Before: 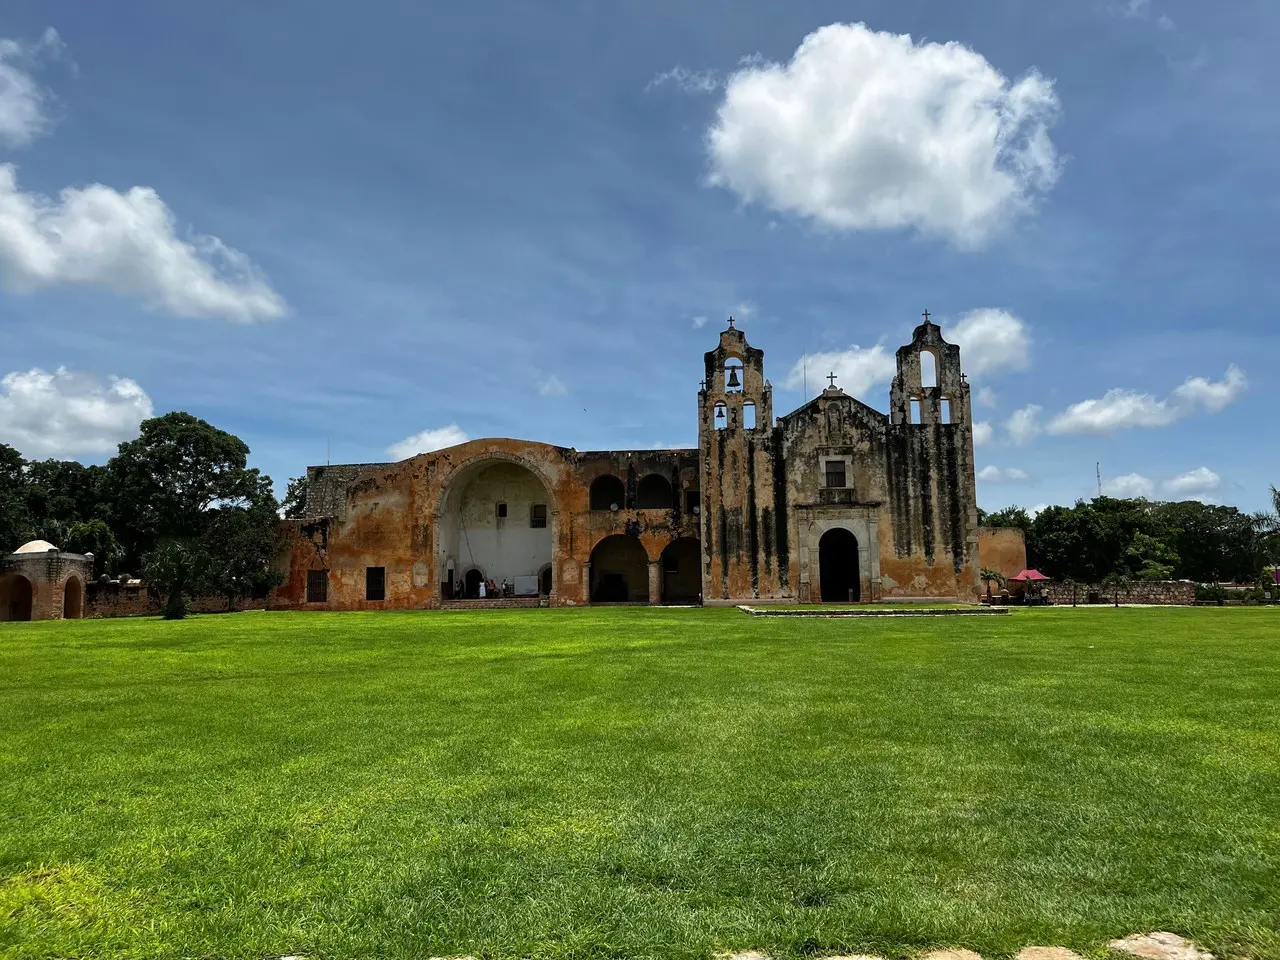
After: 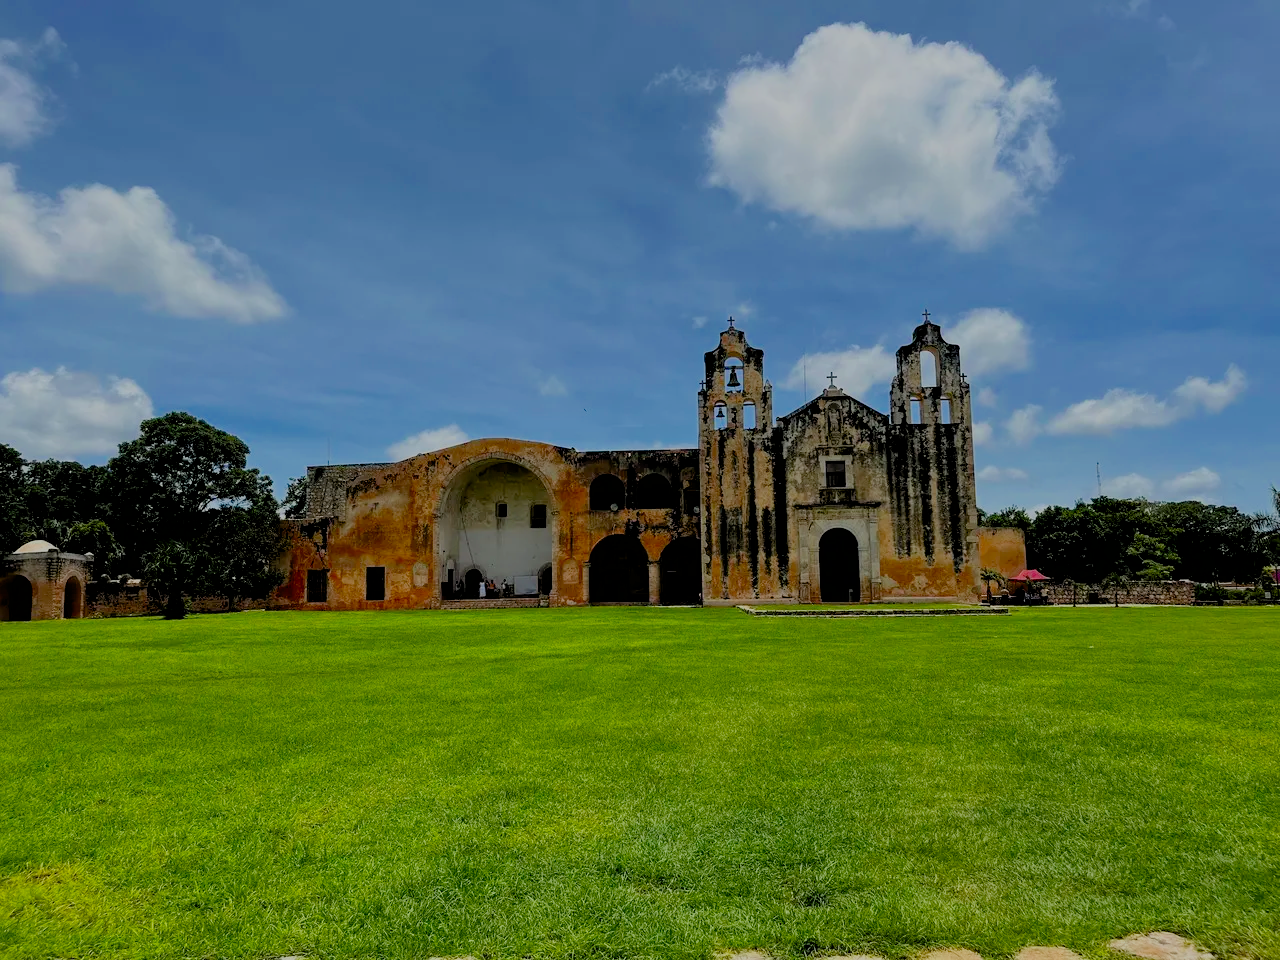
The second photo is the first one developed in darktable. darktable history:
filmic rgb: black relative exposure -7 EV, white relative exposure 6.05 EV, target black luminance 0%, hardness 2.76, latitude 61.39%, contrast 0.7, highlights saturation mix 10.09%, shadows ↔ highlights balance -0.044%, color science v4 (2020), iterations of high-quality reconstruction 0, contrast in shadows soft, contrast in highlights soft
exposure: black level correction 0.005, exposure 0.004 EV, compensate exposure bias true, compensate highlight preservation false
